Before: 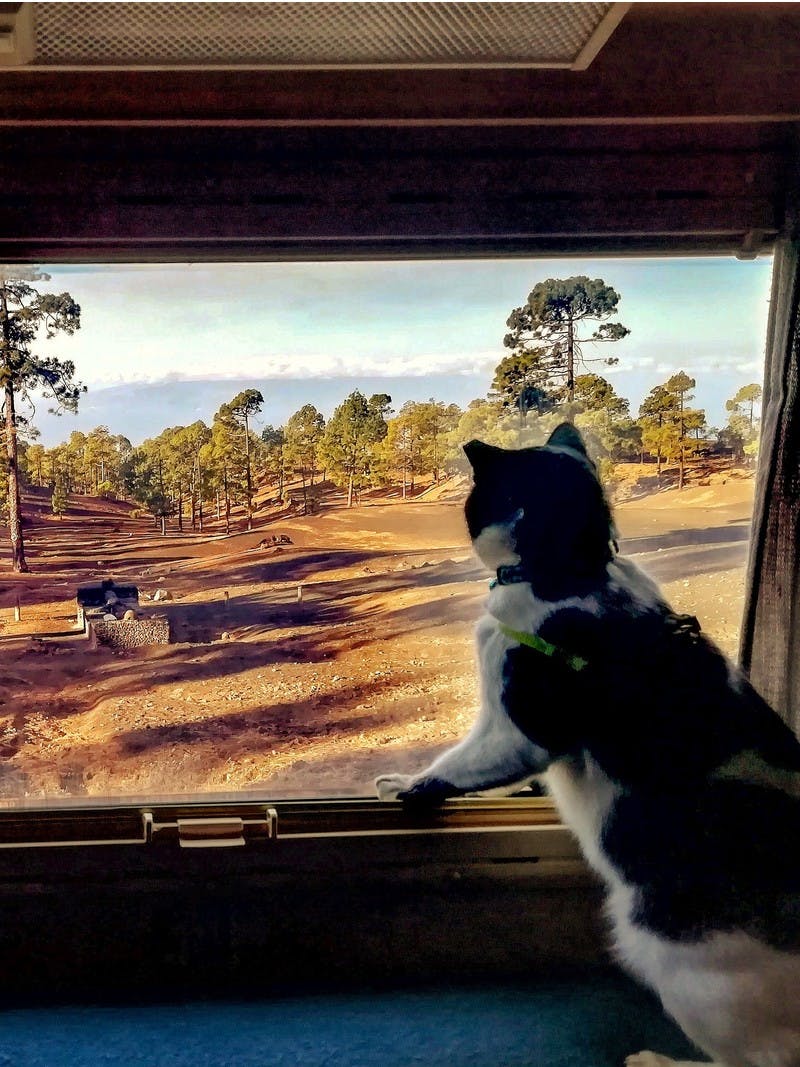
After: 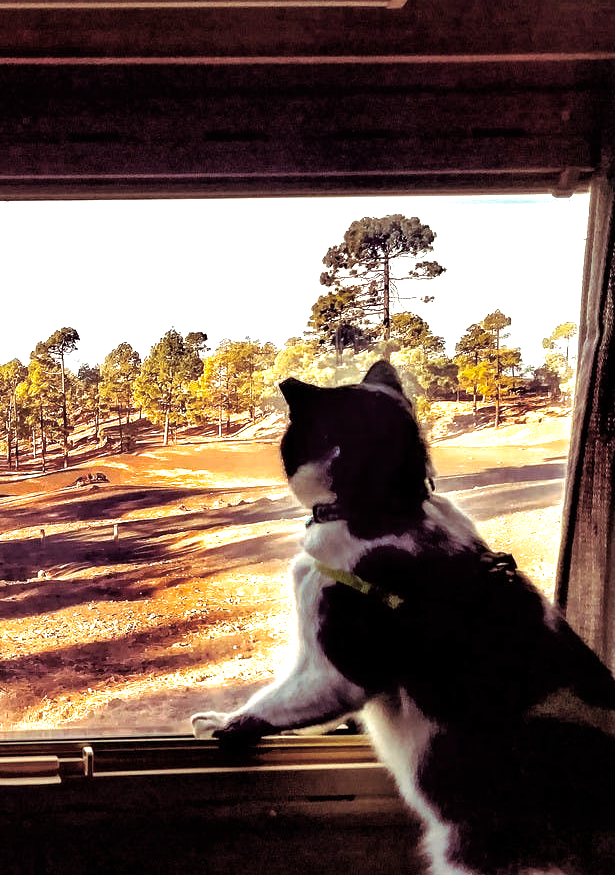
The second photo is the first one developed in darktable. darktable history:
exposure: black level correction 0, exposure 1.1 EV, compensate highlight preservation false
crop: left 23.095%, top 5.827%, bottom 11.854%
tone equalizer: -8 EV 0.25 EV, -7 EV 0.417 EV, -6 EV 0.417 EV, -5 EV 0.25 EV, -3 EV -0.25 EV, -2 EV -0.417 EV, -1 EV -0.417 EV, +0 EV -0.25 EV, edges refinement/feathering 500, mask exposure compensation -1.57 EV, preserve details guided filter
split-toning: on, module defaults
color balance rgb: shadows lift › luminance -10%, power › luminance -9%, linear chroma grading › global chroma 10%, global vibrance 10%, contrast 15%, saturation formula JzAzBz (2021)
